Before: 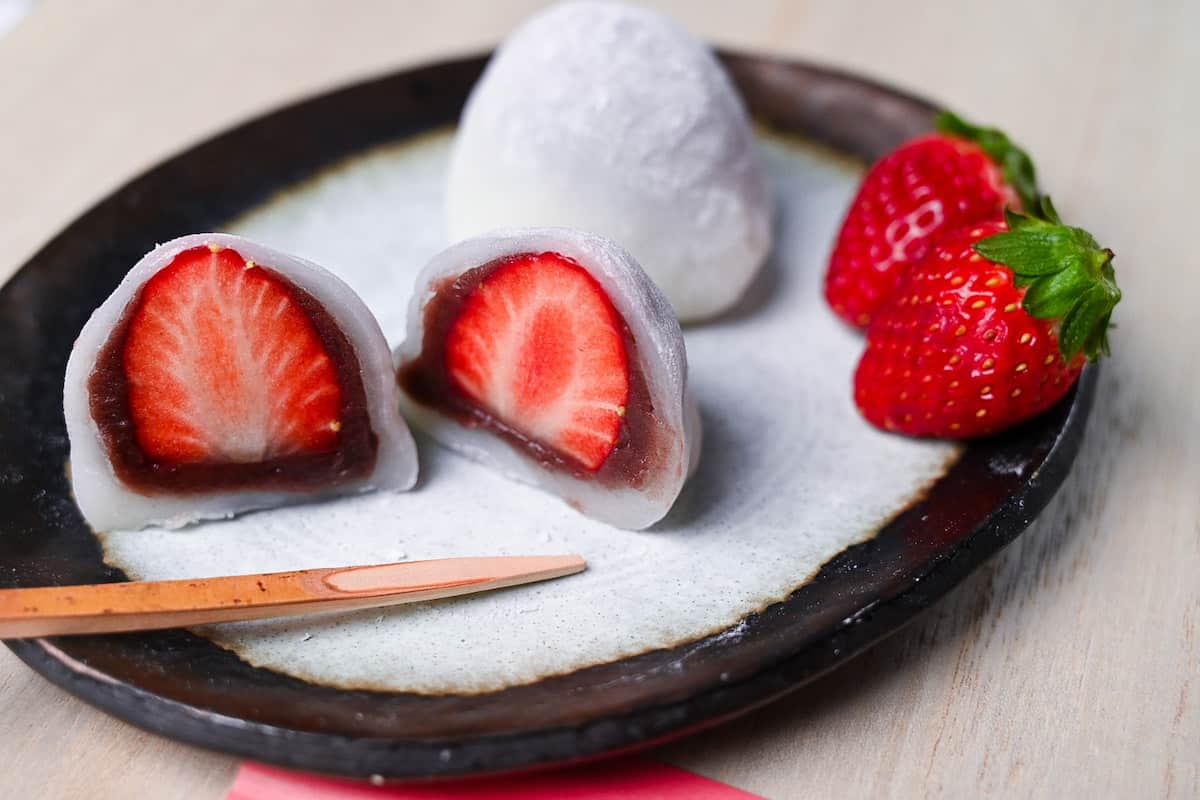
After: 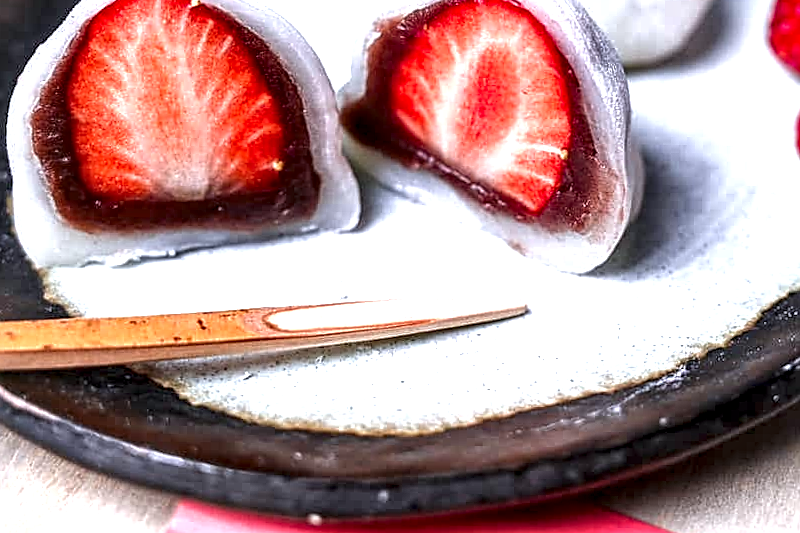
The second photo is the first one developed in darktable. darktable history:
crop and rotate: angle -0.82°, left 3.85%, top 31.828%, right 27.992%
exposure: black level correction 0, exposure 0.877 EV, compensate exposure bias true, compensate highlight preservation false
shadows and highlights: shadows 25, highlights -25
local contrast: highlights 19%, detail 186%
white balance: red 0.976, blue 1.04
sharpen: on, module defaults
